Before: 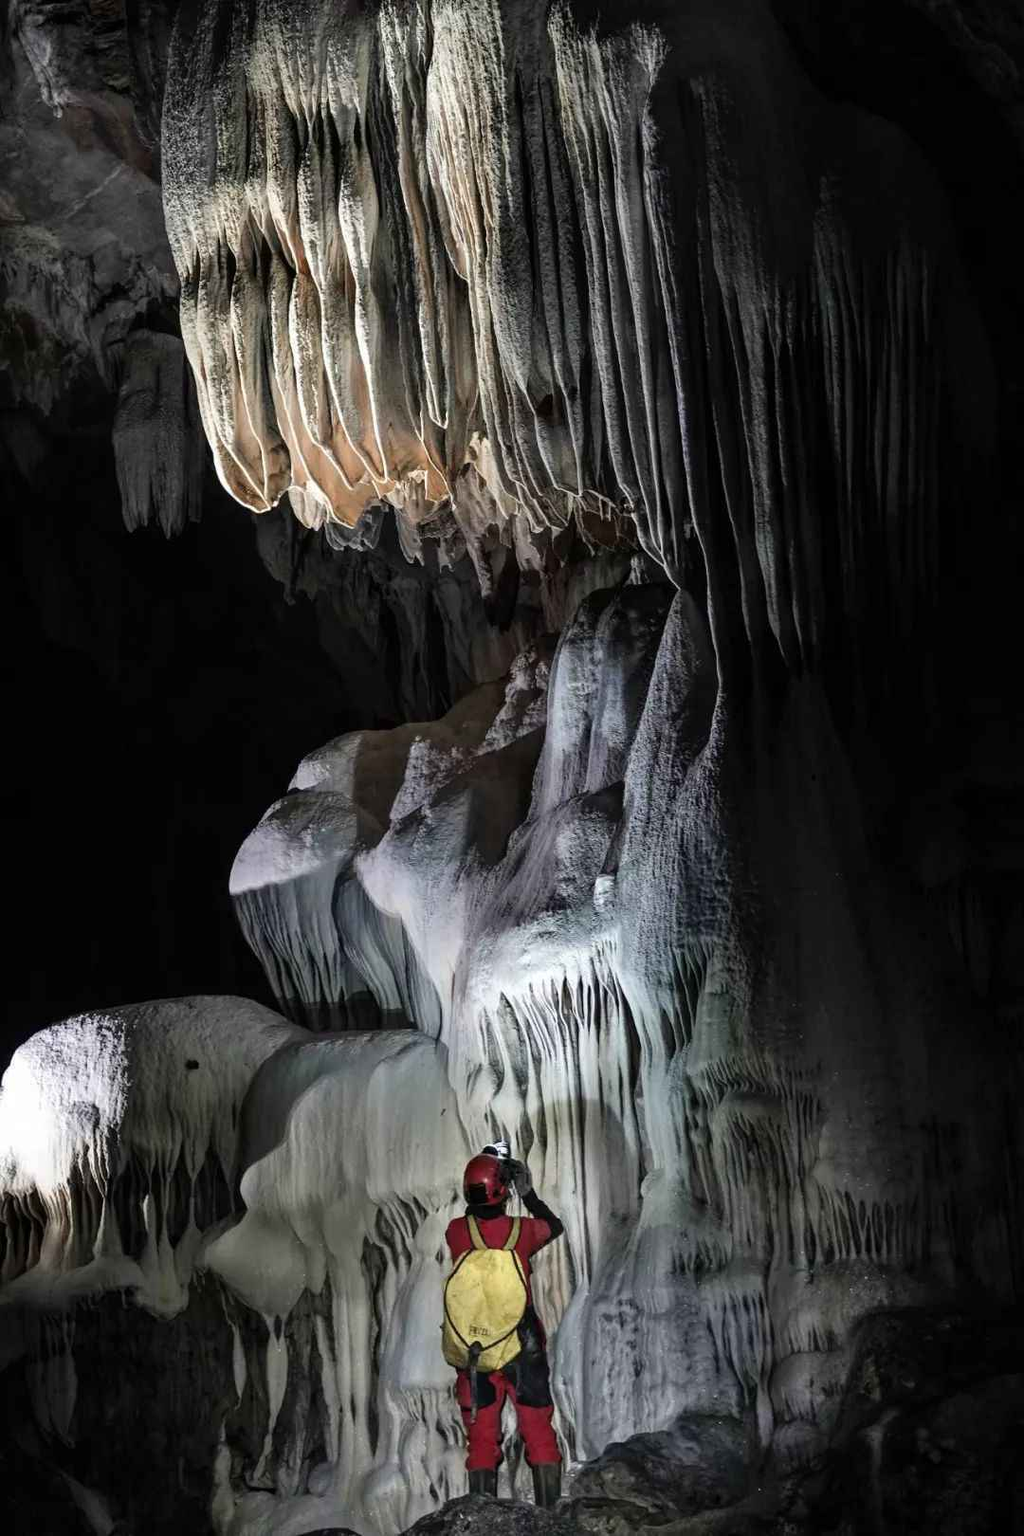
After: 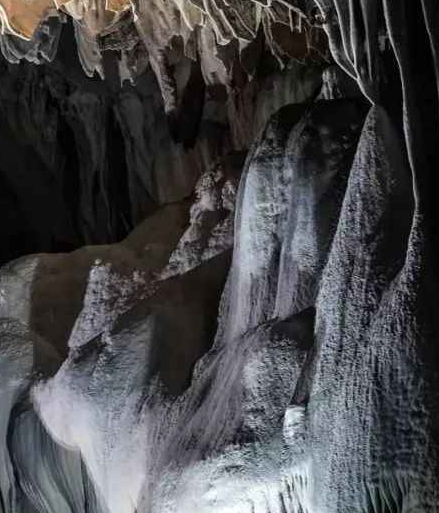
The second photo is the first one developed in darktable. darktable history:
crop: left 31.796%, top 31.916%, right 27.483%, bottom 36.399%
